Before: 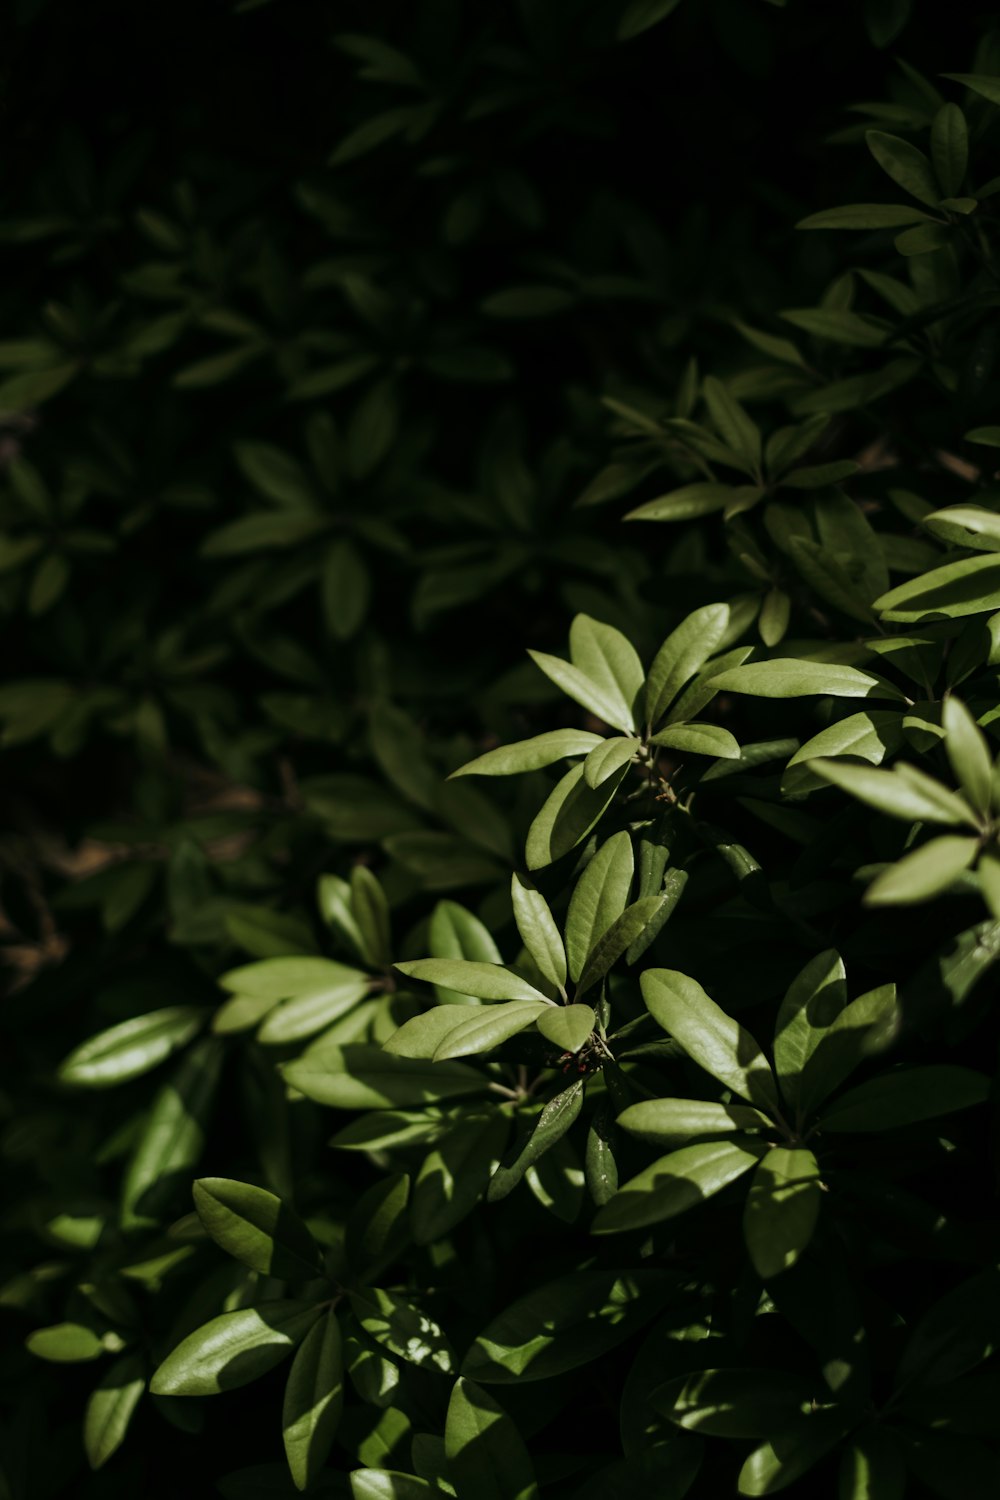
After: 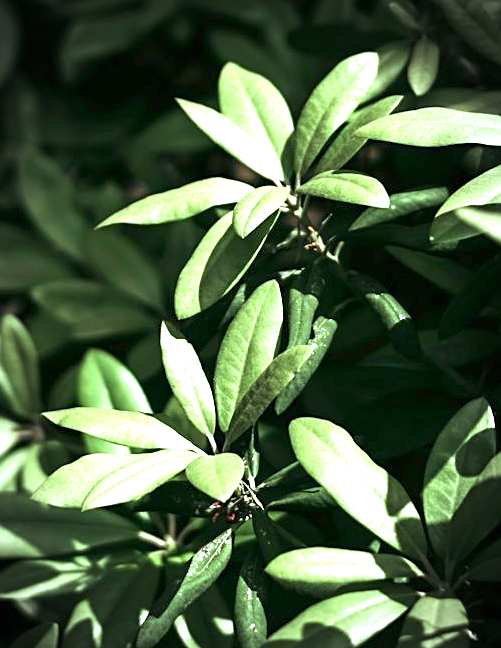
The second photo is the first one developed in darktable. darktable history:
exposure: exposure 2.195 EV, compensate highlight preservation false
sharpen: on, module defaults
color correction: highlights a* -10.49, highlights b* -18.9
vignetting: automatic ratio true
crop: left 35.162%, top 36.759%, right 14.665%, bottom 20.024%
